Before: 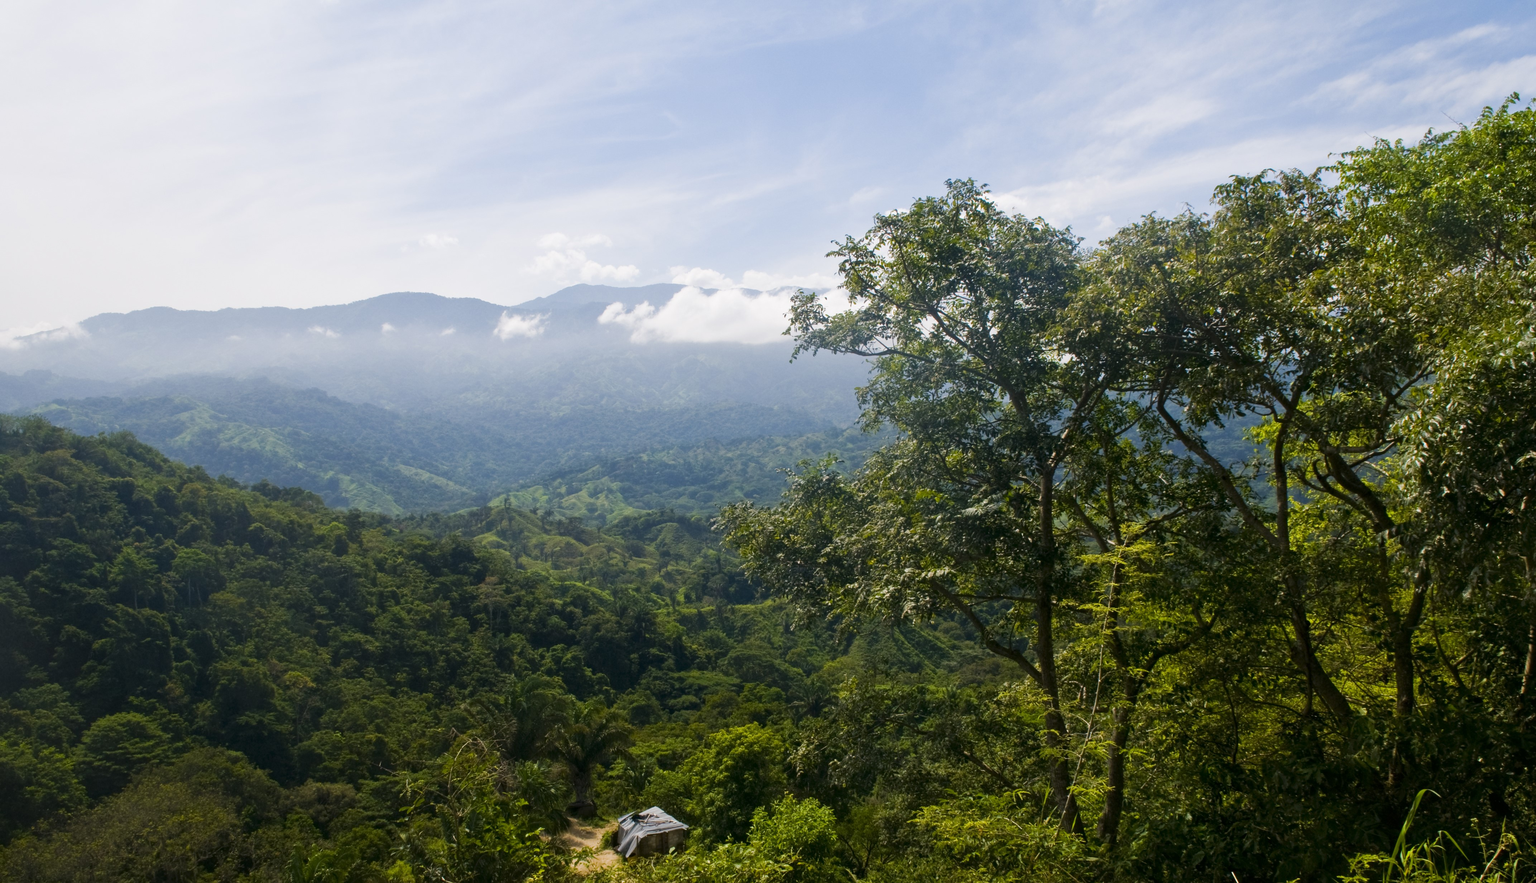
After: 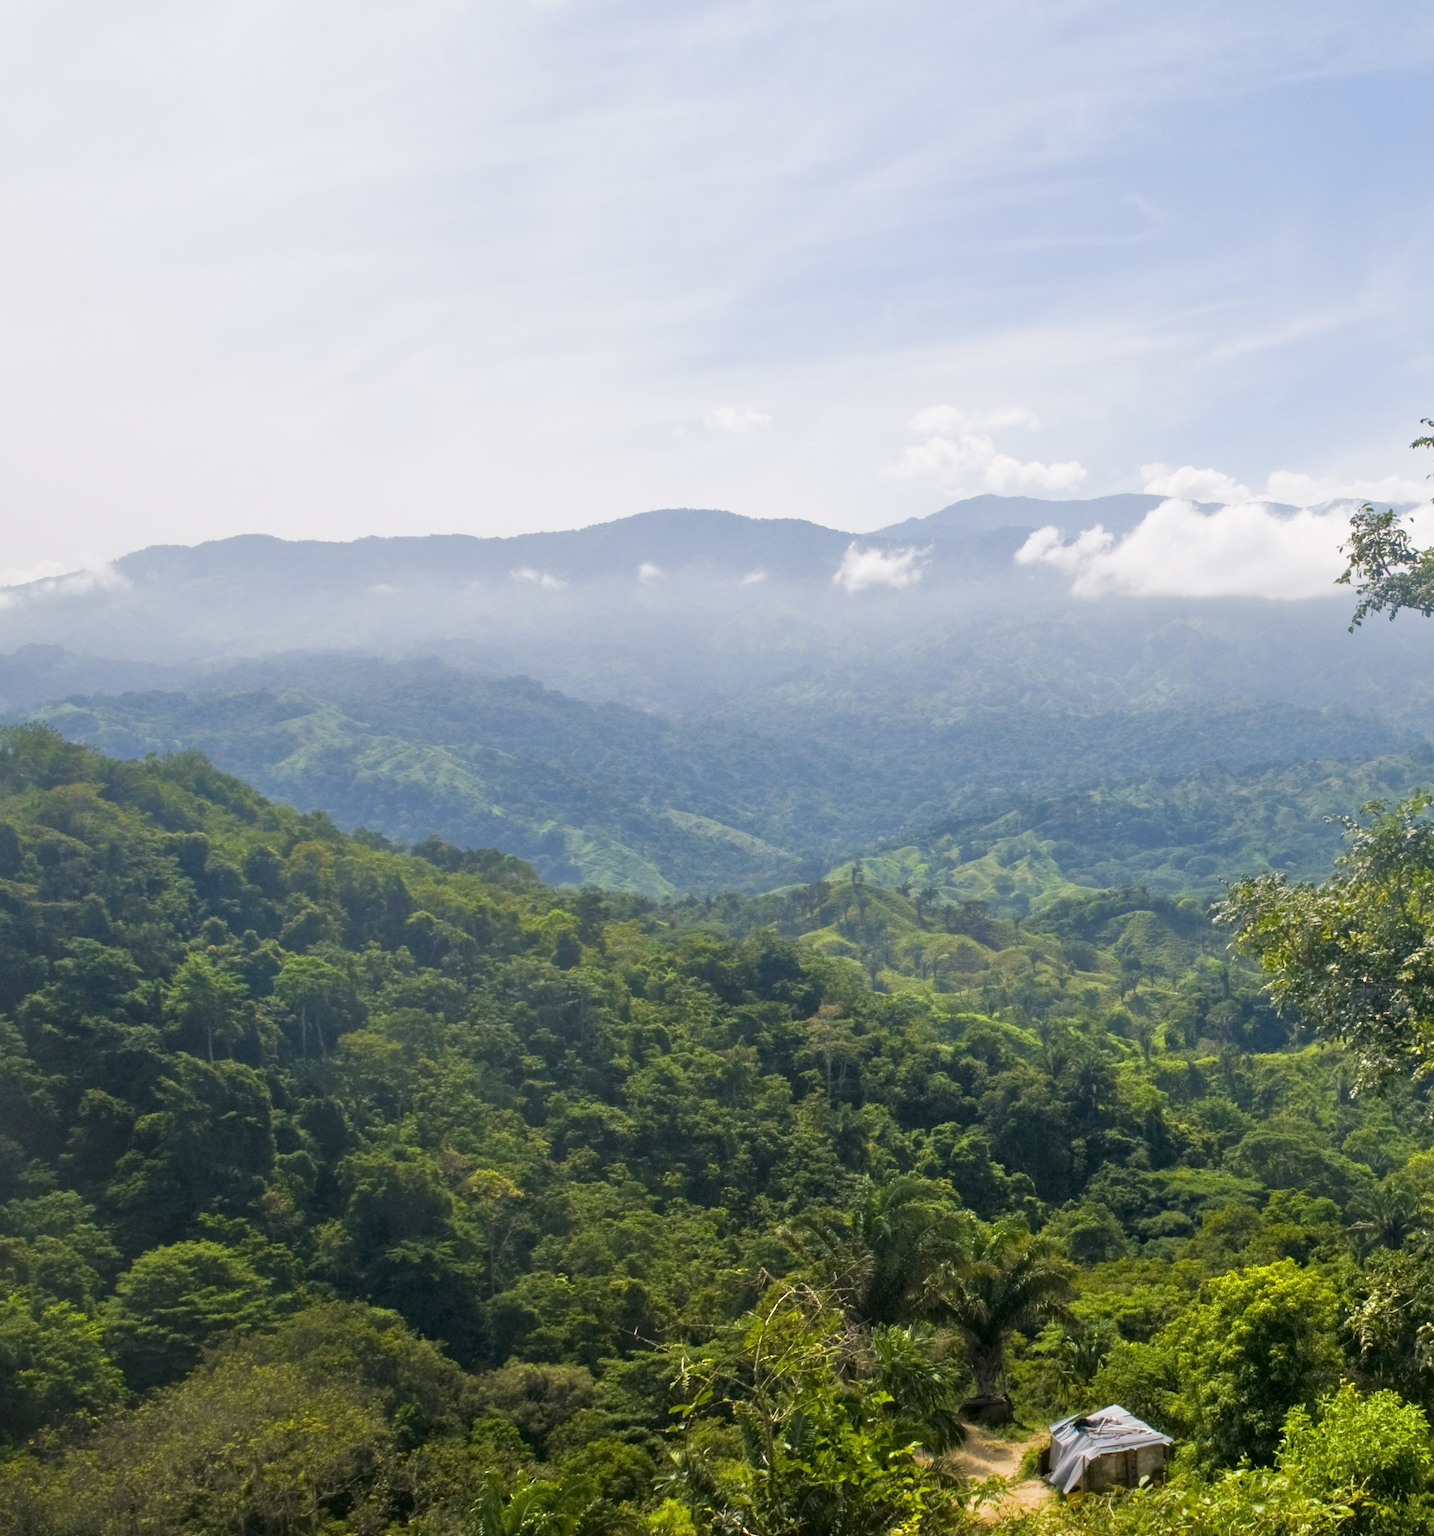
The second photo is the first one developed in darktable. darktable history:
tone equalizer: -7 EV 0.147 EV, -6 EV 0.575 EV, -5 EV 1.15 EV, -4 EV 1.33 EV, -3 EV 1.12 EV, -2 EV 0.6 EV, -1 EV 0.156 EV
crop: left 0.983%, right 45.374%, bottom 0.087%
